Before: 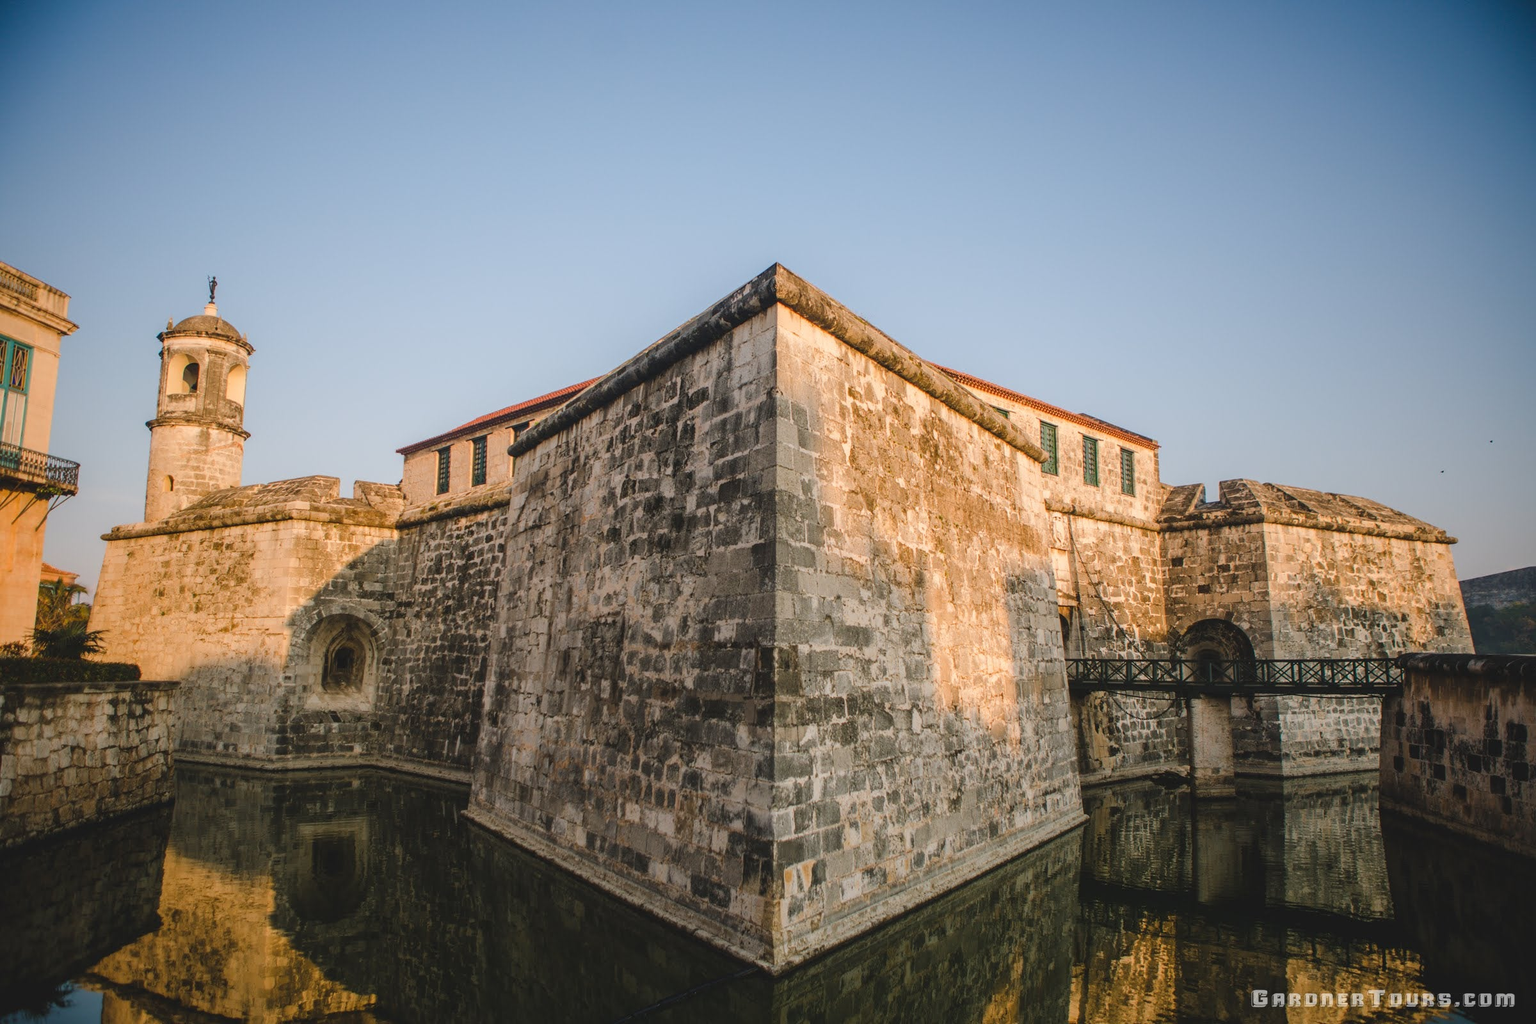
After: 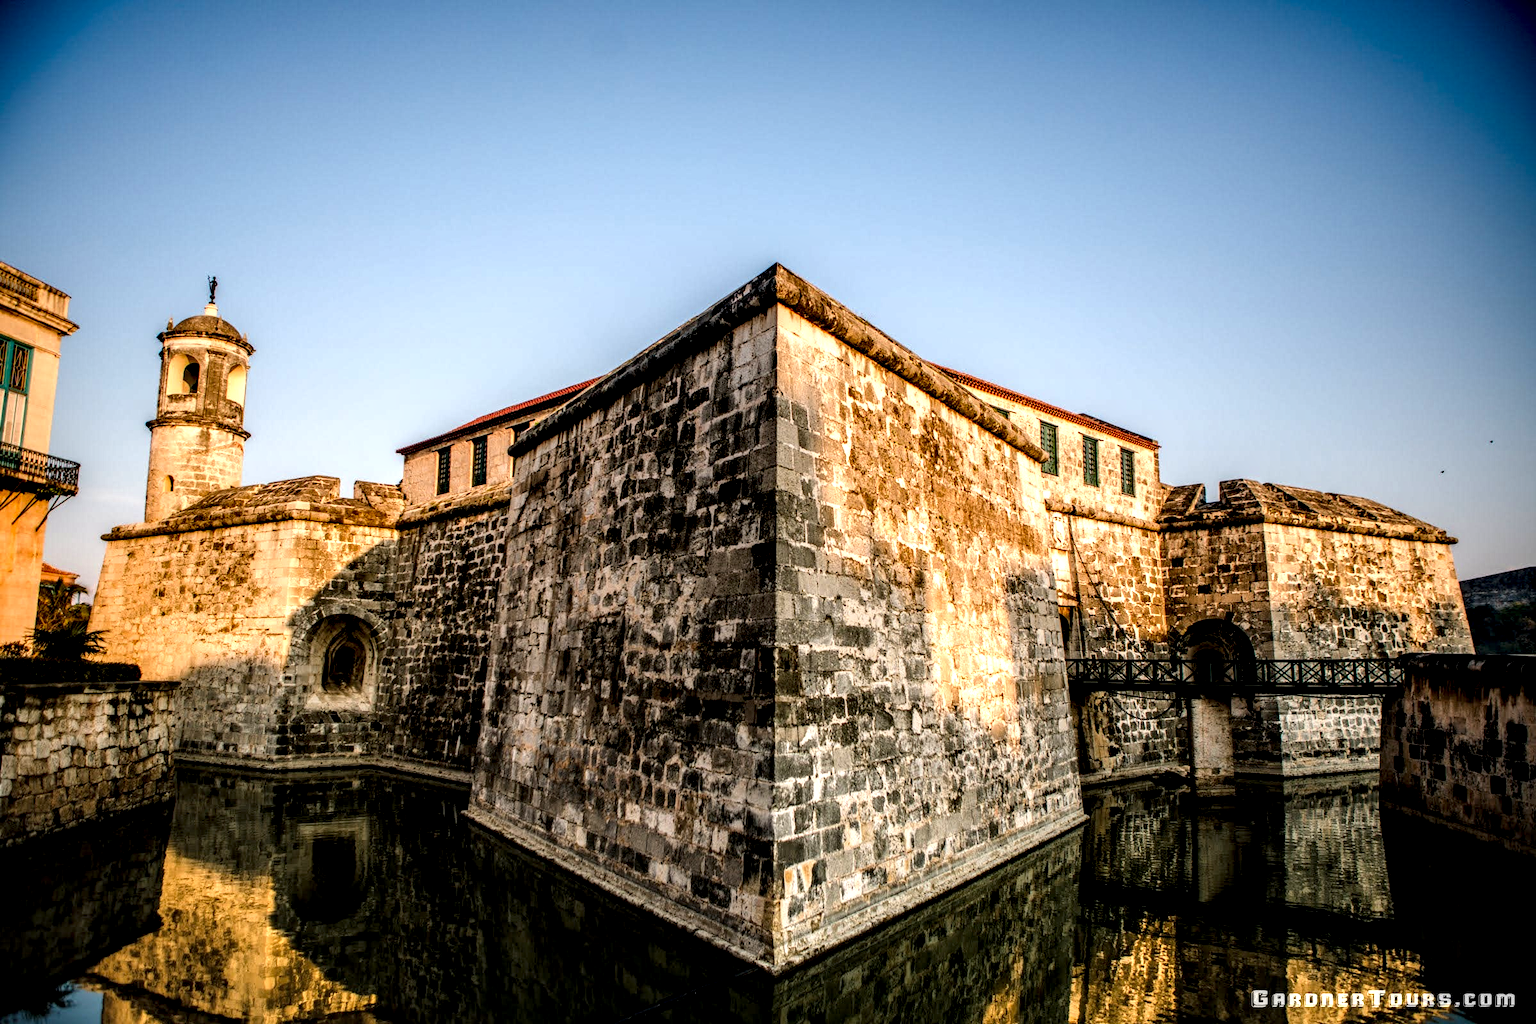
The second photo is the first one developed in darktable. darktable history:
local contrast: shadows 185%, detail 225%
contrast brightness saturation: brightness -0.02, saturation 0.35
